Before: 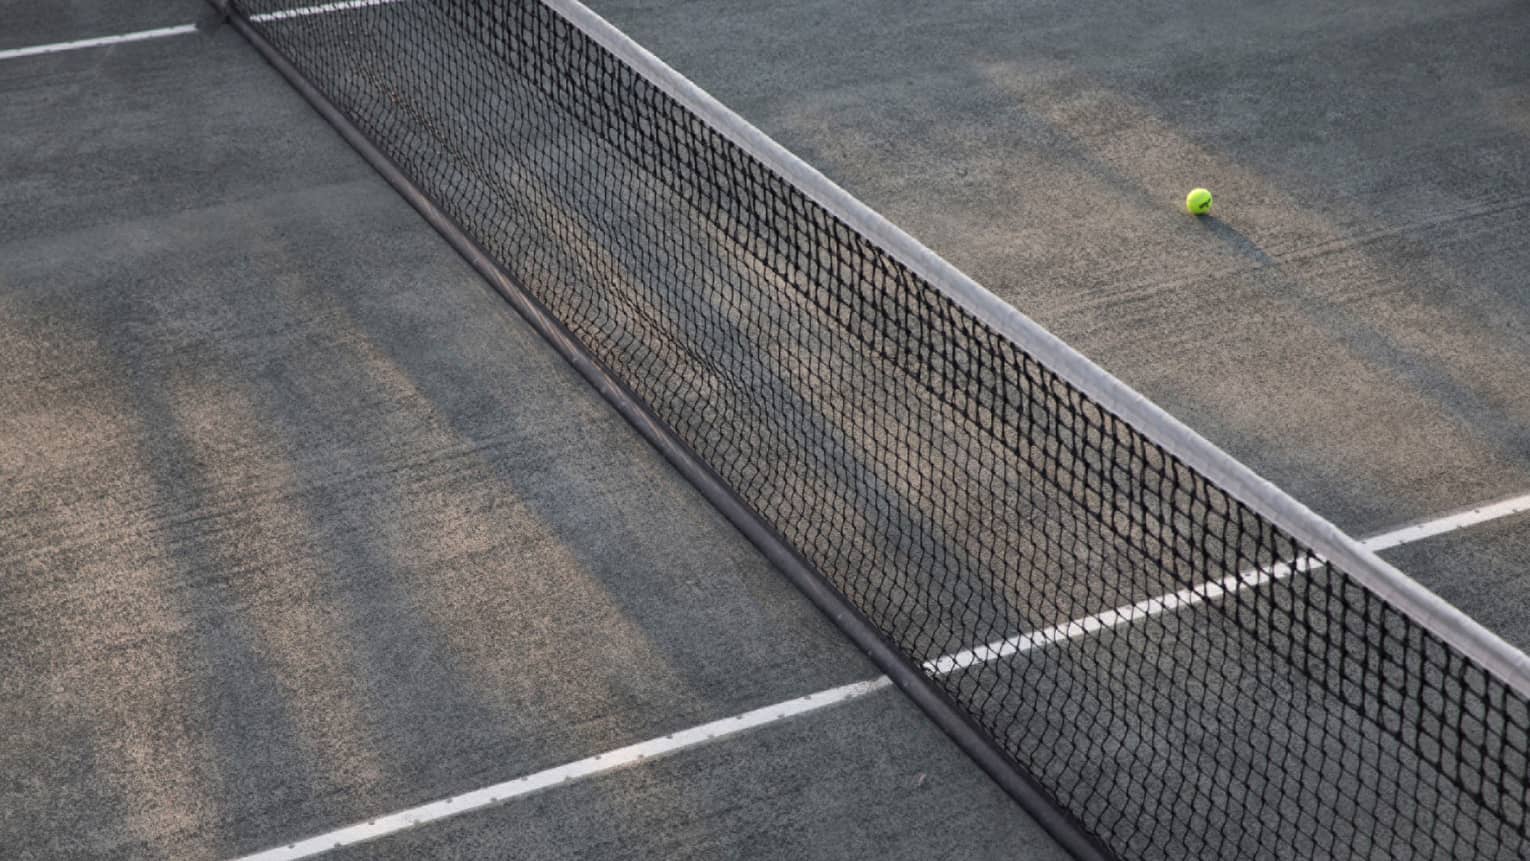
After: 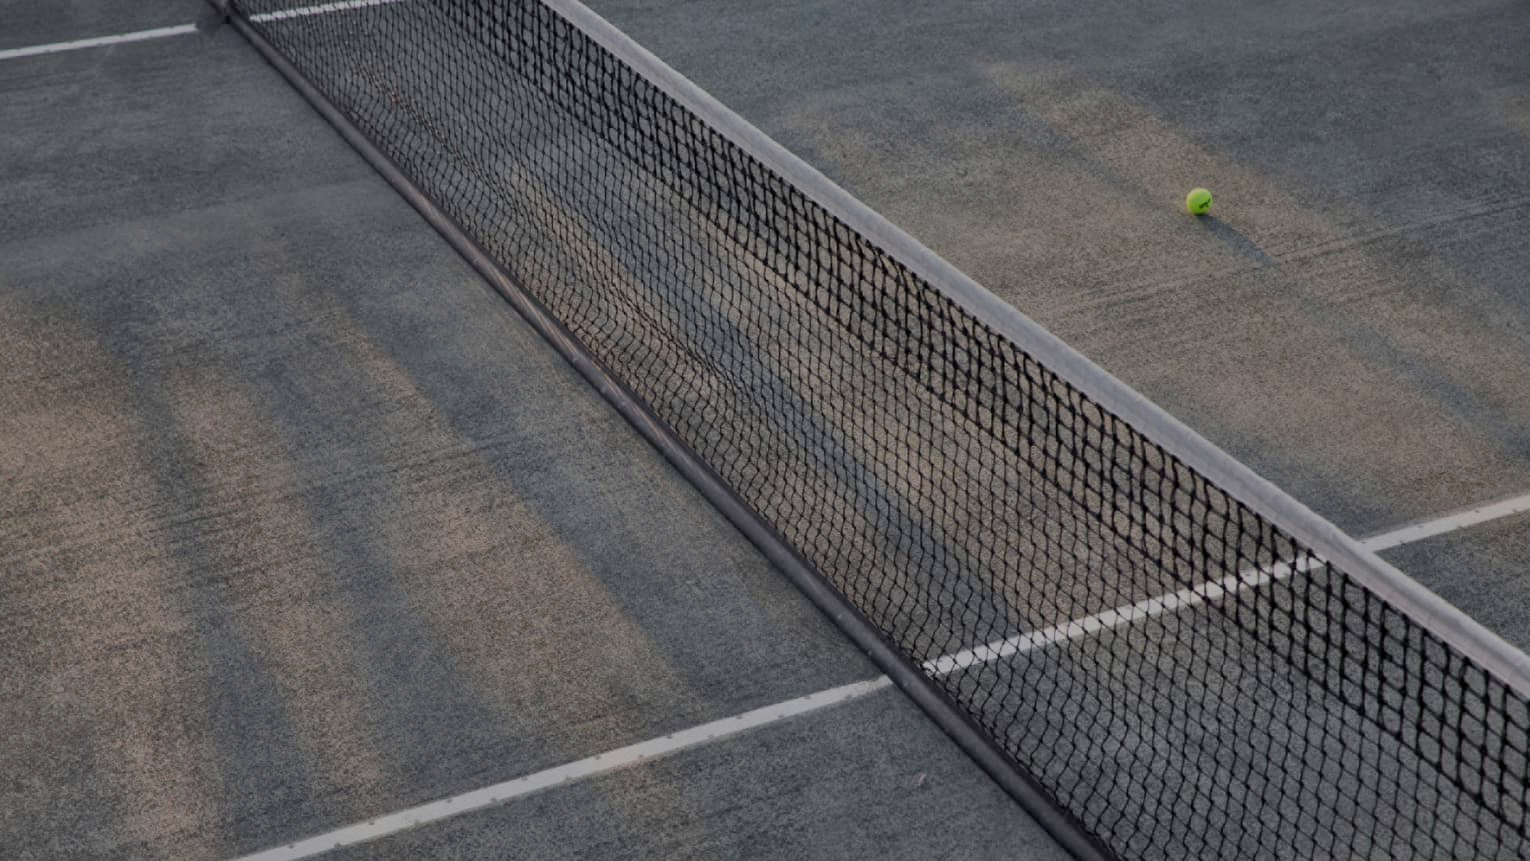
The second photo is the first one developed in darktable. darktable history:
contrast brightness saturation: contrast 0.07, brightness -0.132, saturation 0.056
shadows and highlights: white point adjustment 0.058, soften with gaussian
filmic rgb: middle gray luminance 2.57%, black relative exposure -9.97 EV, white relative exposure 7 EV, threshold 3.06 EV, dynamic range scaling 10.3%, target black luminance 0%, hardness 3.18, latitude 43.83%, contrast 0.669, highlights saturation mix 5.05%, shadows ↔ highlights balance 13.15%, enable highlight reconstruction true
